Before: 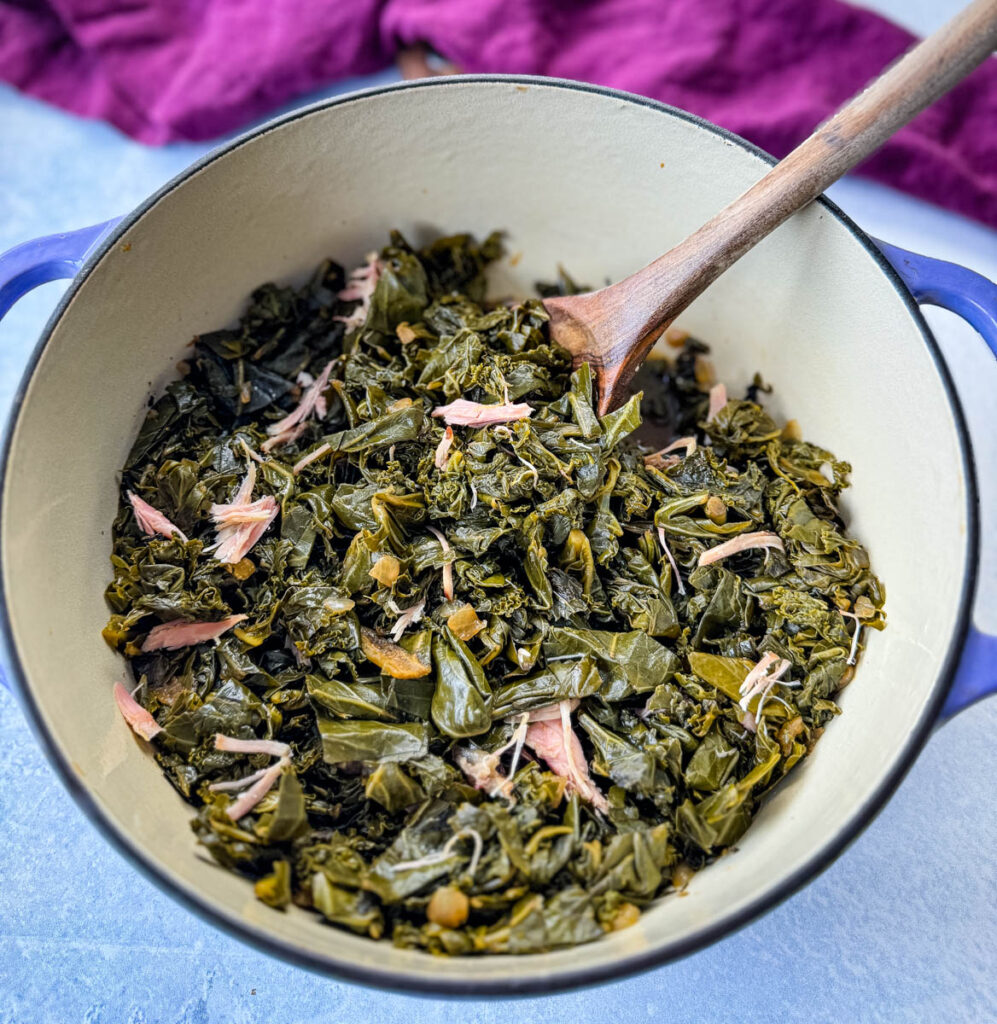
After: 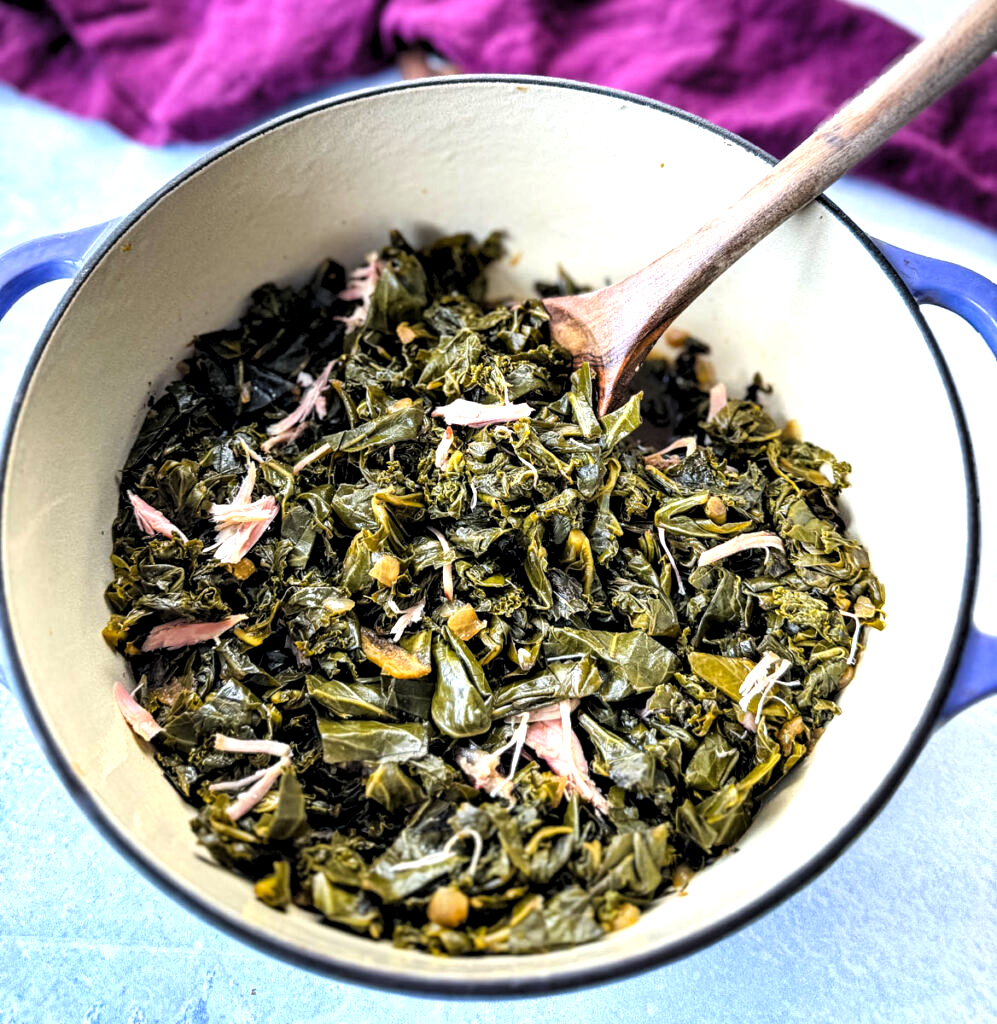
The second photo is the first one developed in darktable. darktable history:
tone equalizer: -8 EV -0.454 EV, -7 EV -0.428 EV, -6 EV -0.357 EV, -5 EV -0.197 EV, -3 EV 0.201 EV, -2 EV 0.334 EV, -1 EV 0.414 EV, +0 EV 0.43 EV
levels: levels [0.052, 0.496, 0.908]
